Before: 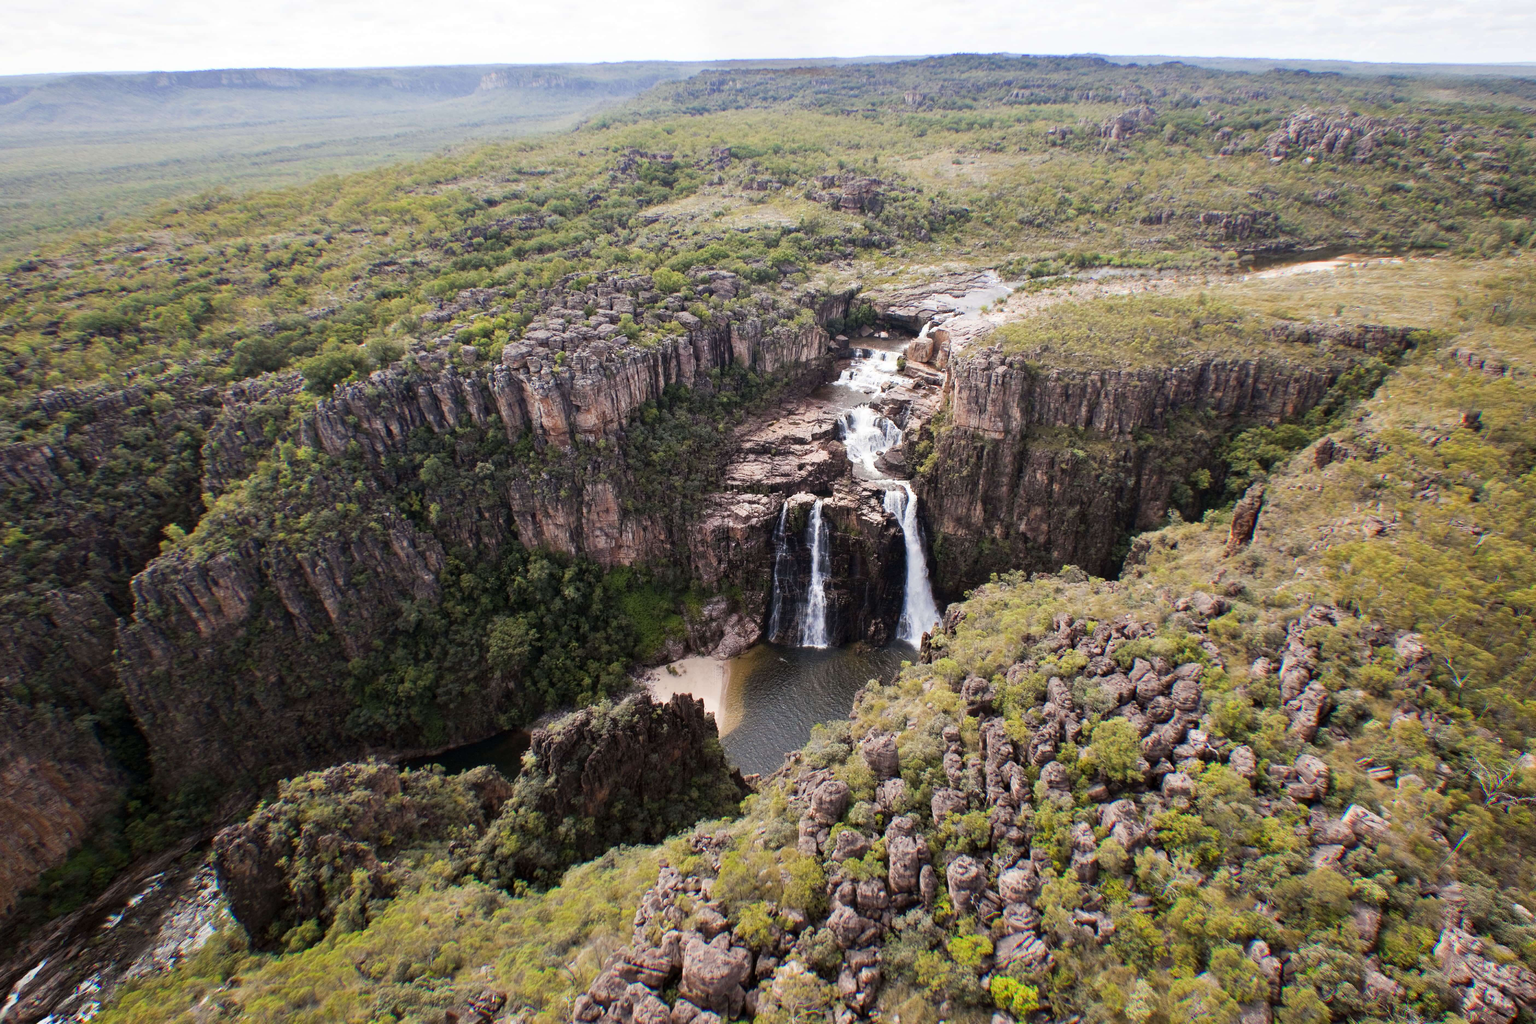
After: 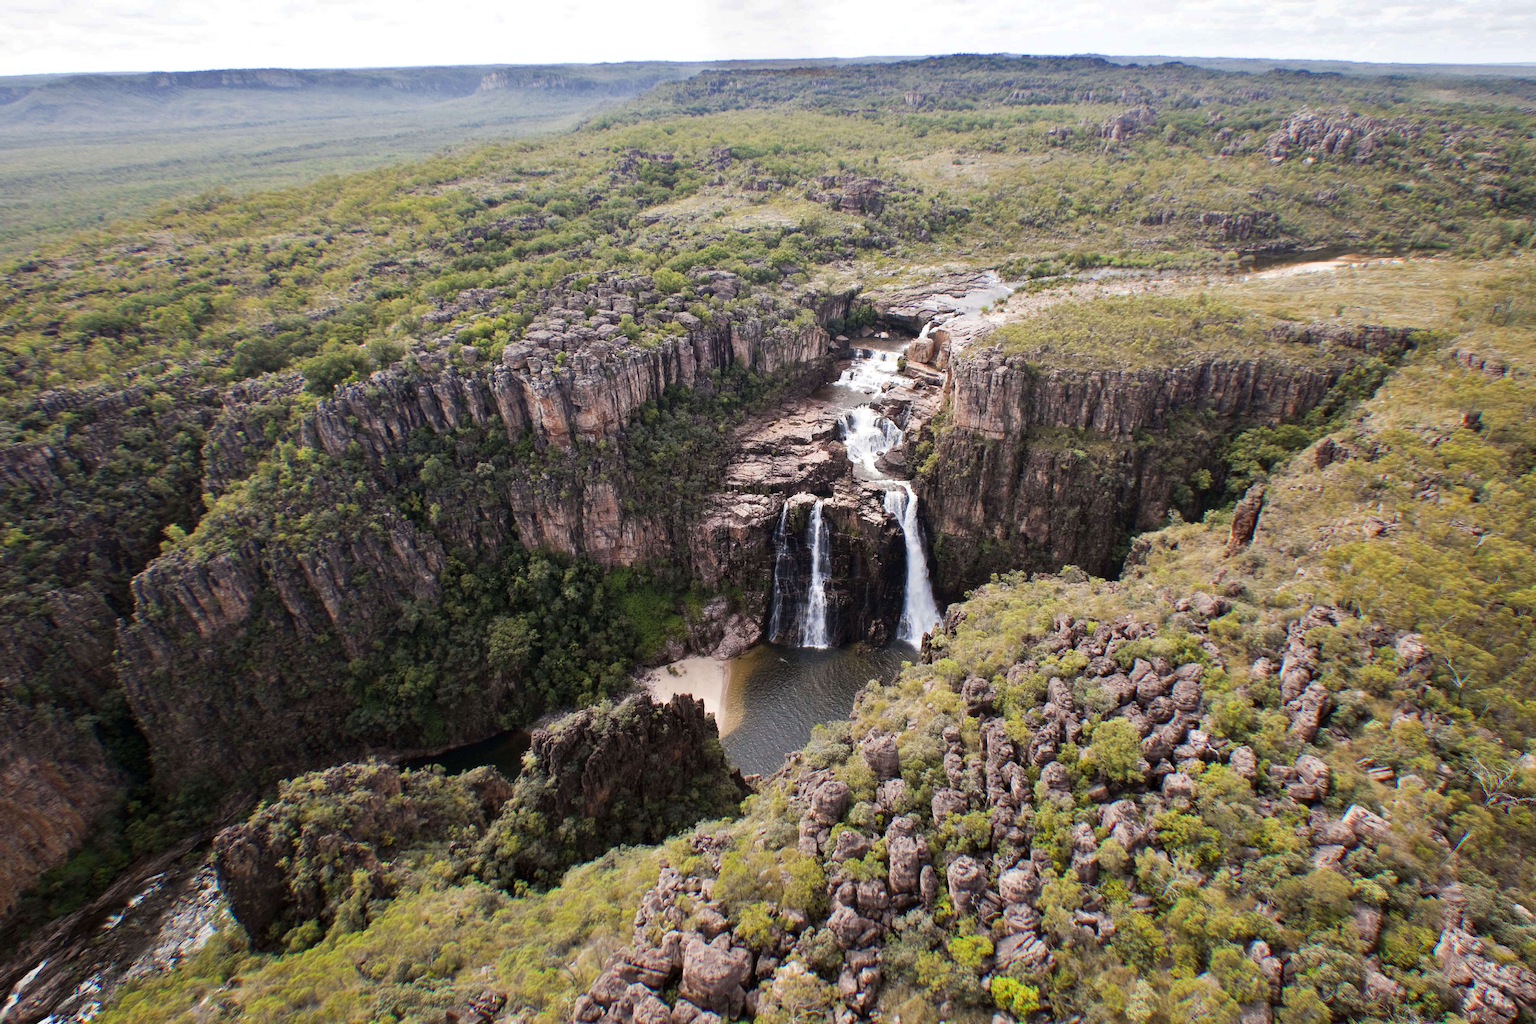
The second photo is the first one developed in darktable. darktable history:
shadows and highlights: shadows 12.53, white point adjustment 1.27, soften with gaussian
